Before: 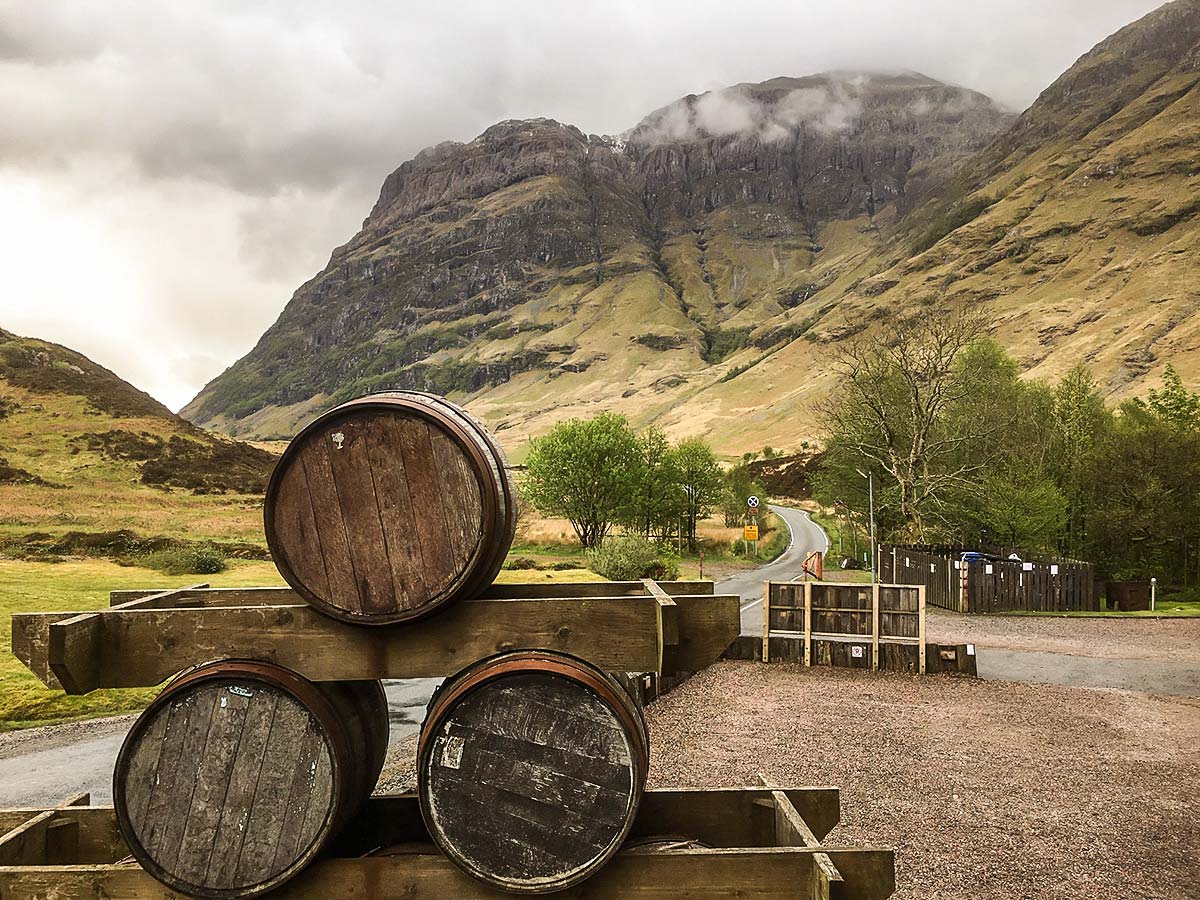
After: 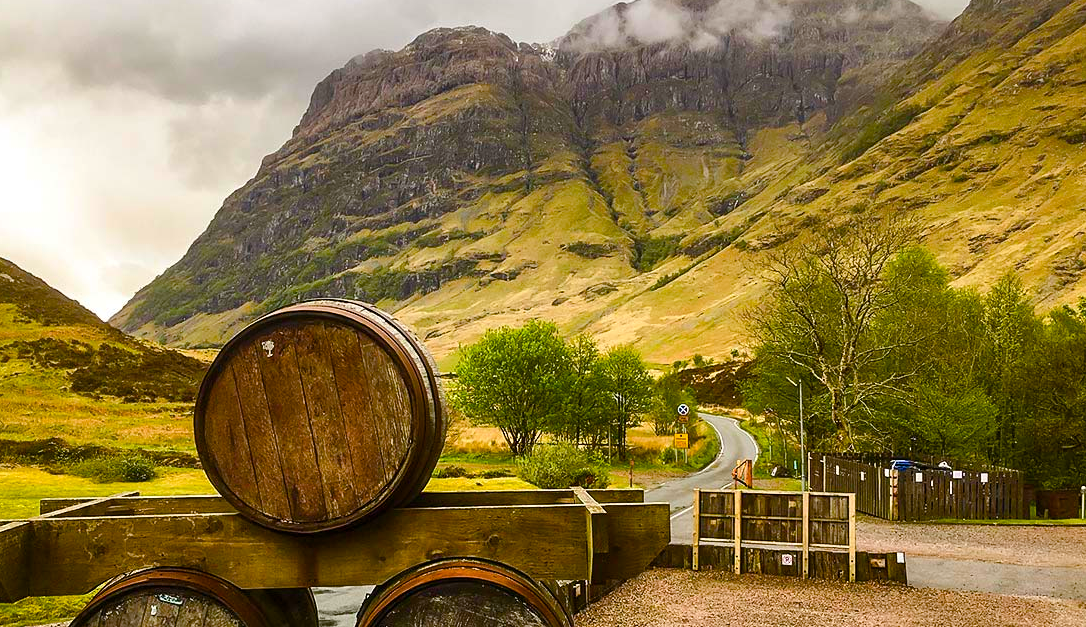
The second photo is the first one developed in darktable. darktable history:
crop: left 5.841%, top 10.316%, right 3.597%, bottom 19.402%
tone equalizer: edges refinement/feathering 500, mask exposure compensation -1.57 EV, preserve details no
color balance rgb: linear chroma grading › global chroma 42.22%, perceptual saturation grading › global saturation 20%, perceptual saturation grading › highlights -24.769%, perceptual saturation grading › shadows 25.882%, global vibrance 19.796%
